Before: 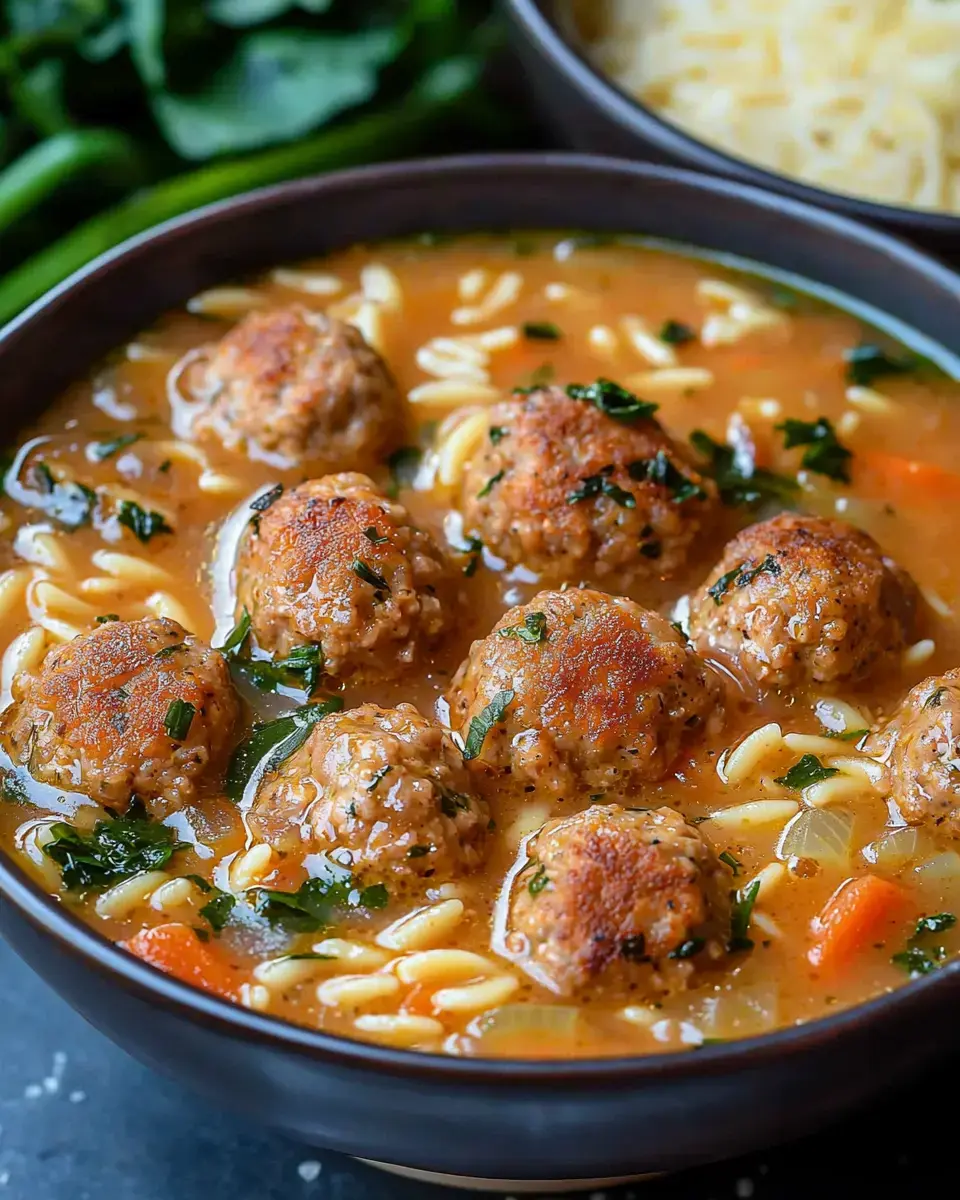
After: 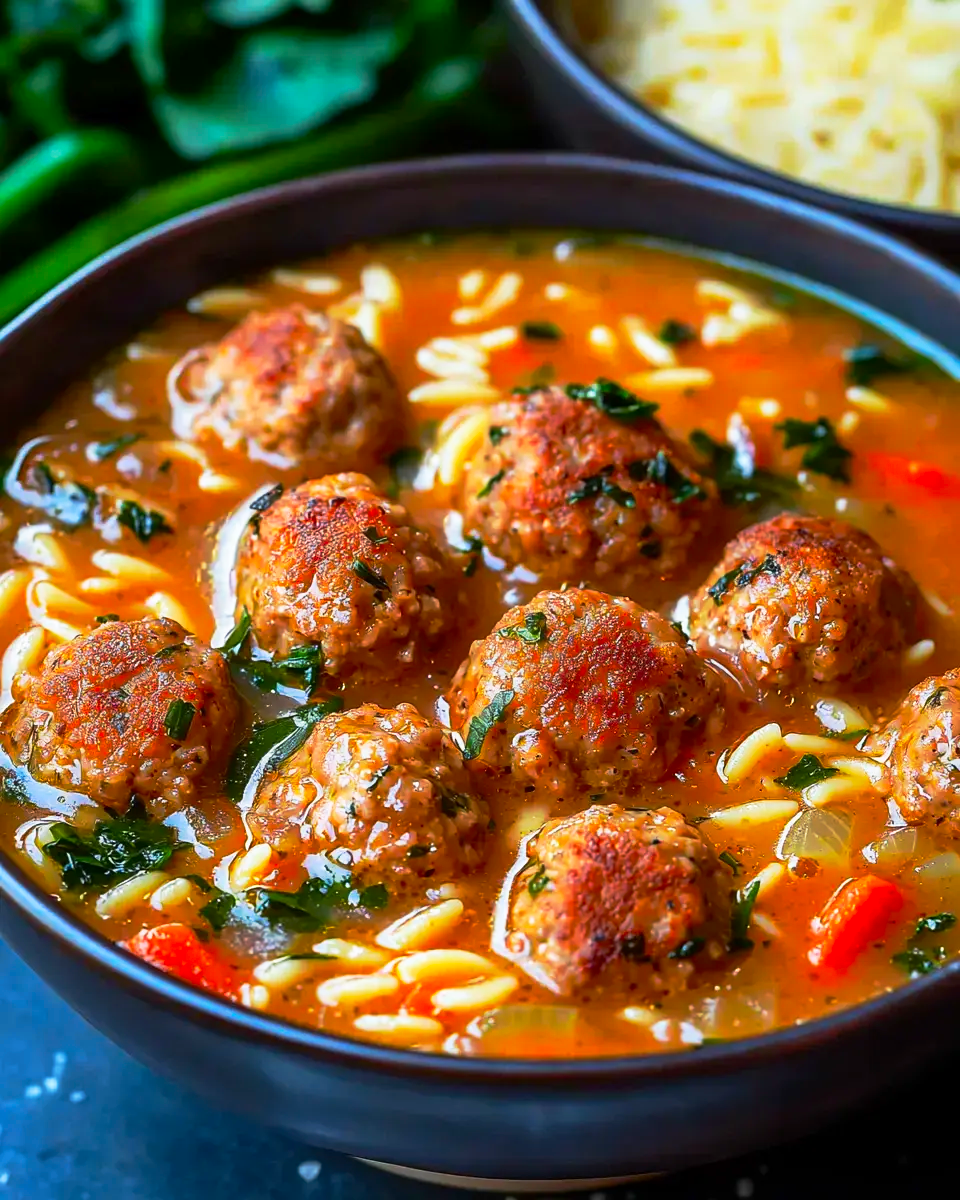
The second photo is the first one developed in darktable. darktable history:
base curve: curves: ch0 [(0, 0) (0.257, 0.25) (0.482, 0.586) (0.757, 0.871) (1, 1)], preserve colors none
contrast brightness saturation: brightness -0.019, saturation 0.34
